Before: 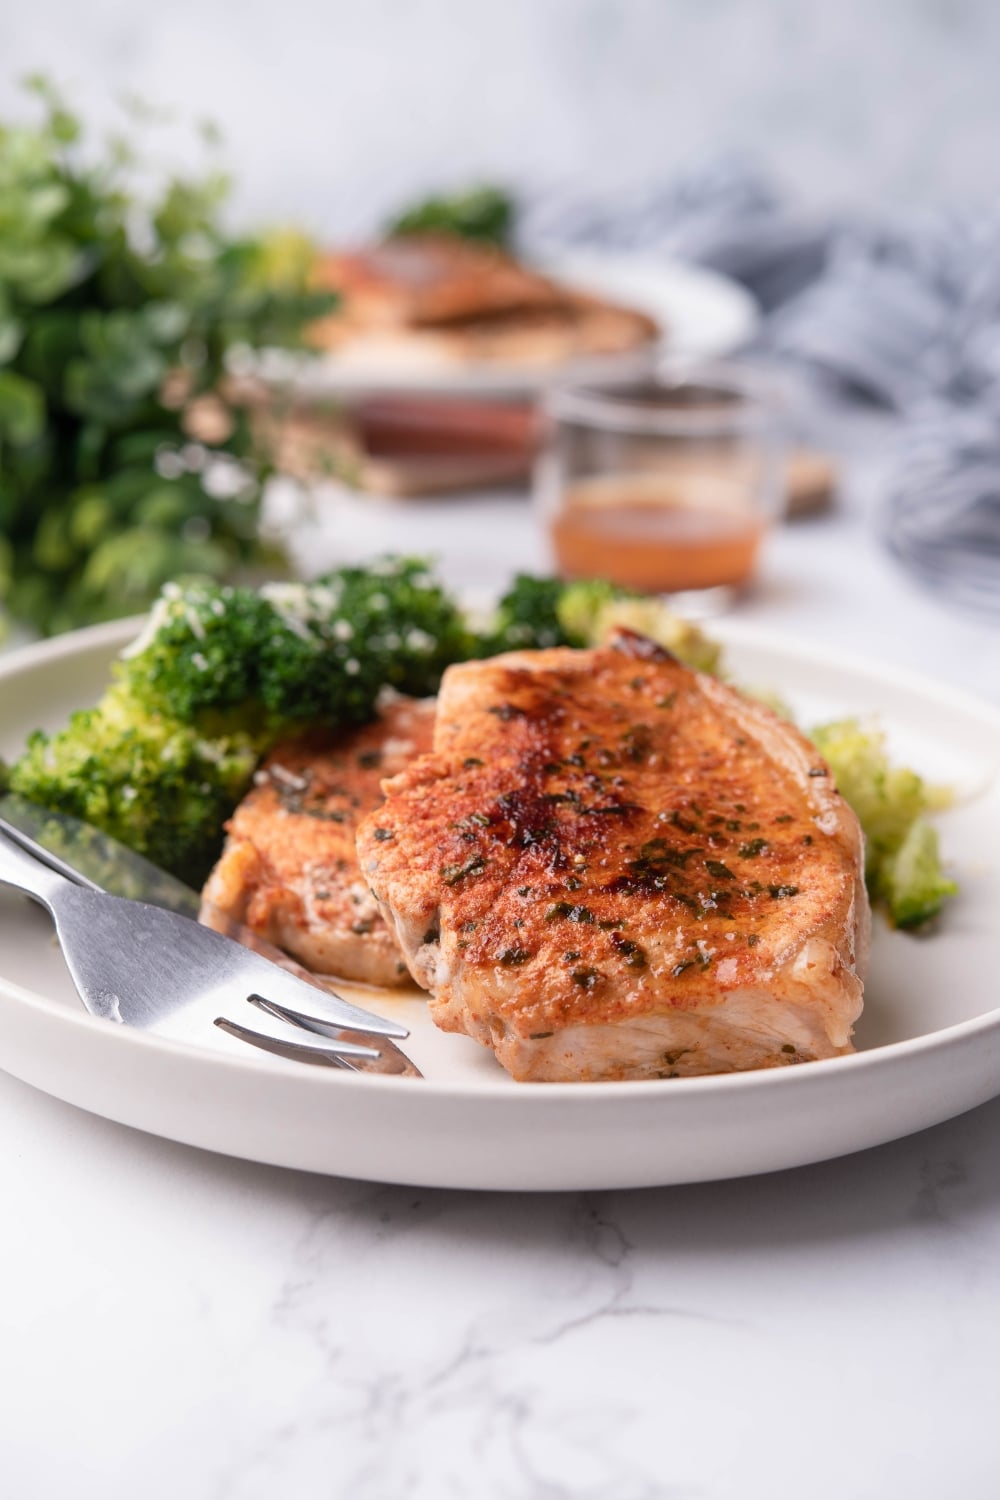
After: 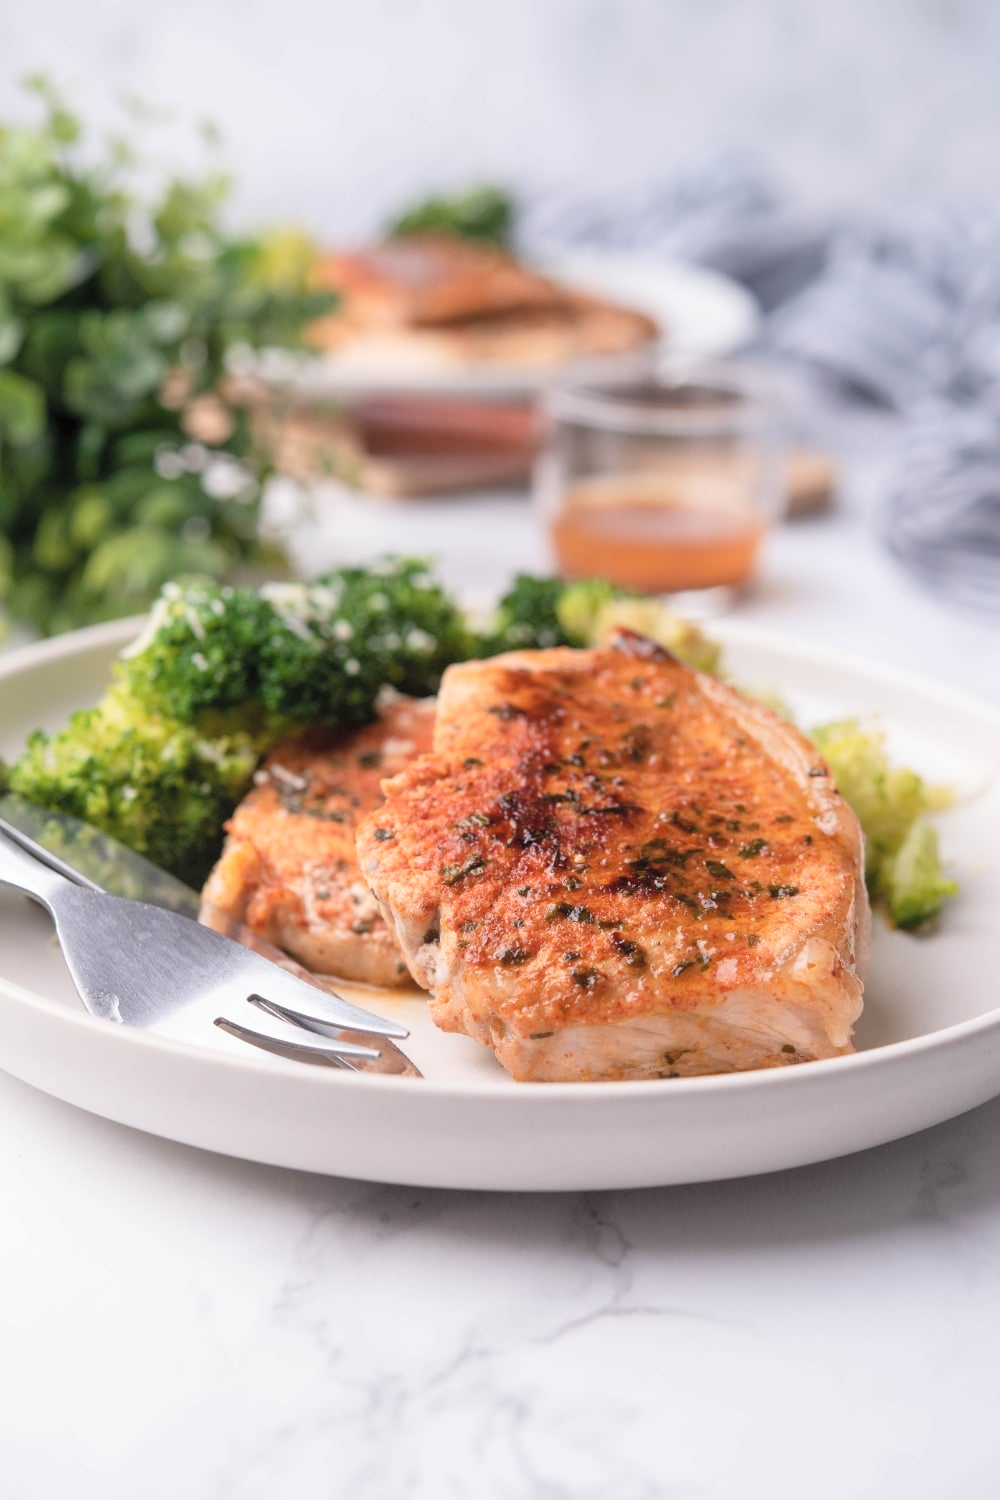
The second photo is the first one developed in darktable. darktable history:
contrast brightness saturation: brightness 0.131
